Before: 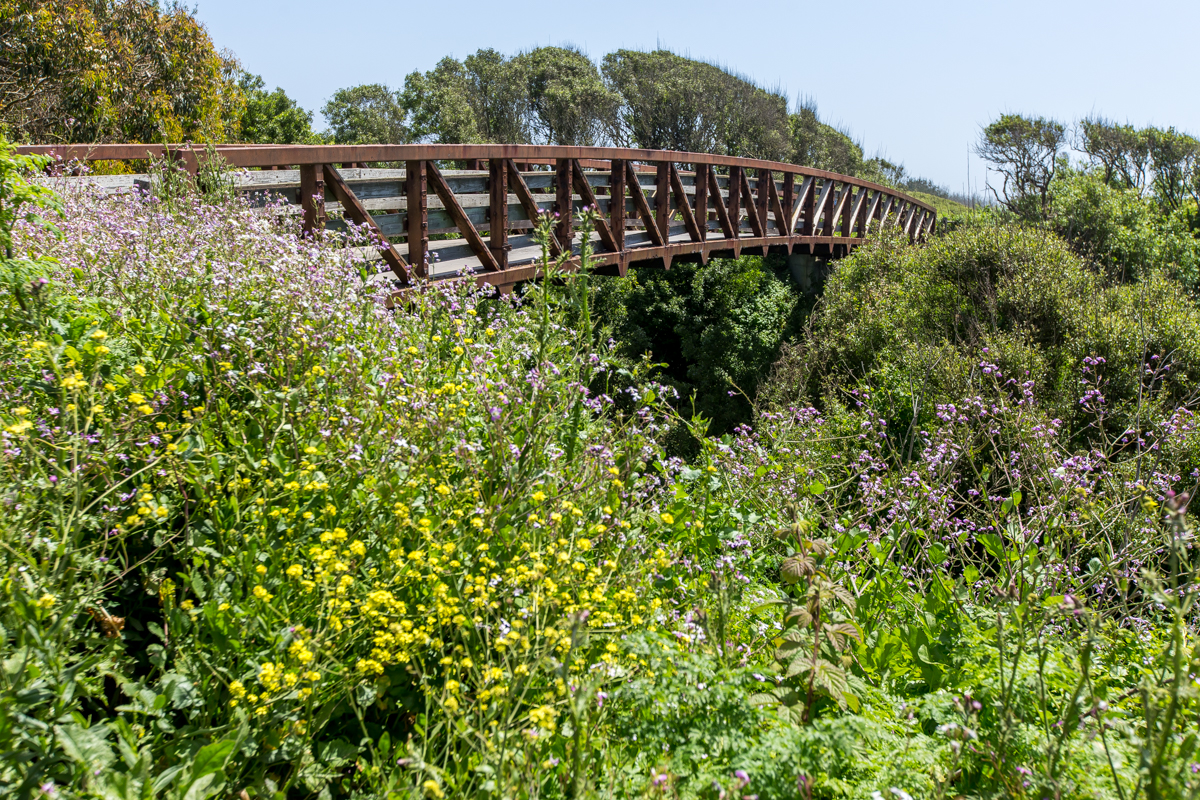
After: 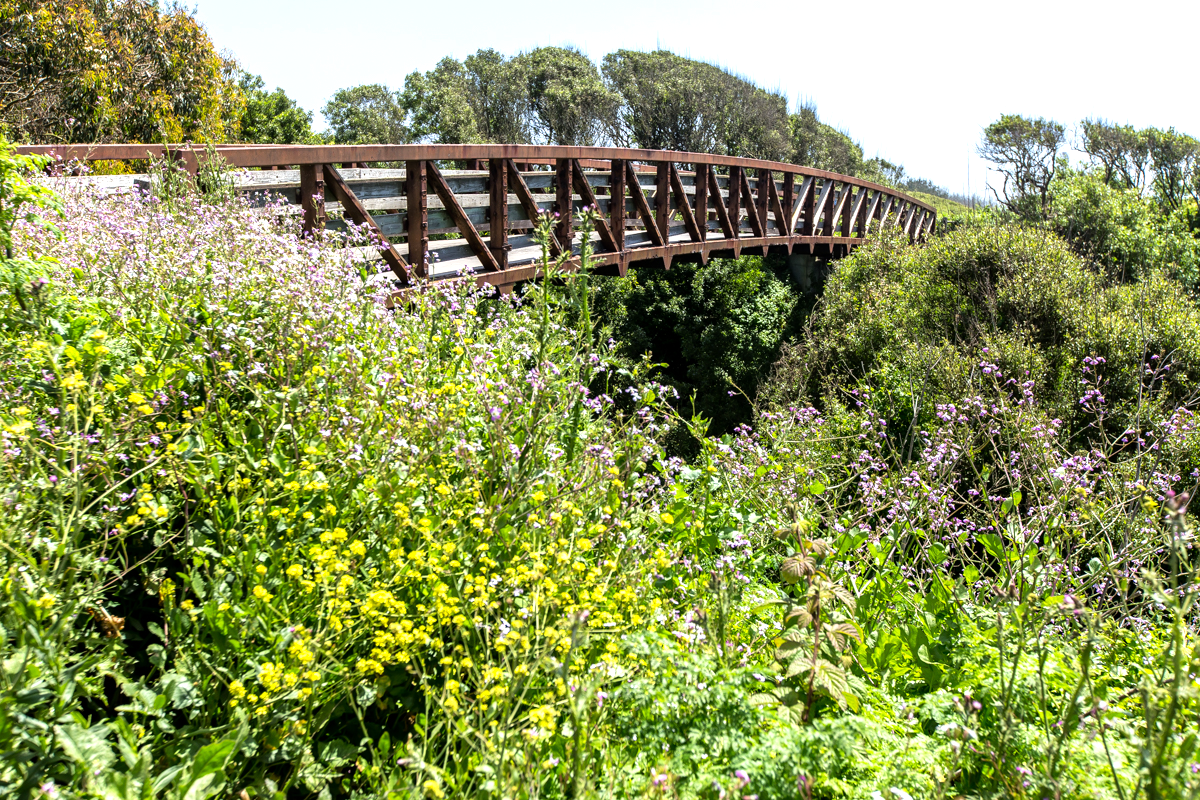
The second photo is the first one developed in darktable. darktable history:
tone equalizer: -8 EV -0.716 EV, -7 EV -0.718 EV, -6 EV -0.634 EV, -5 EV -0.364 EV, -3 EV 0.374 EV, -2 EV 0.6 EV, -1 EV 0.675 EV, +0 EV 0.742 EV
